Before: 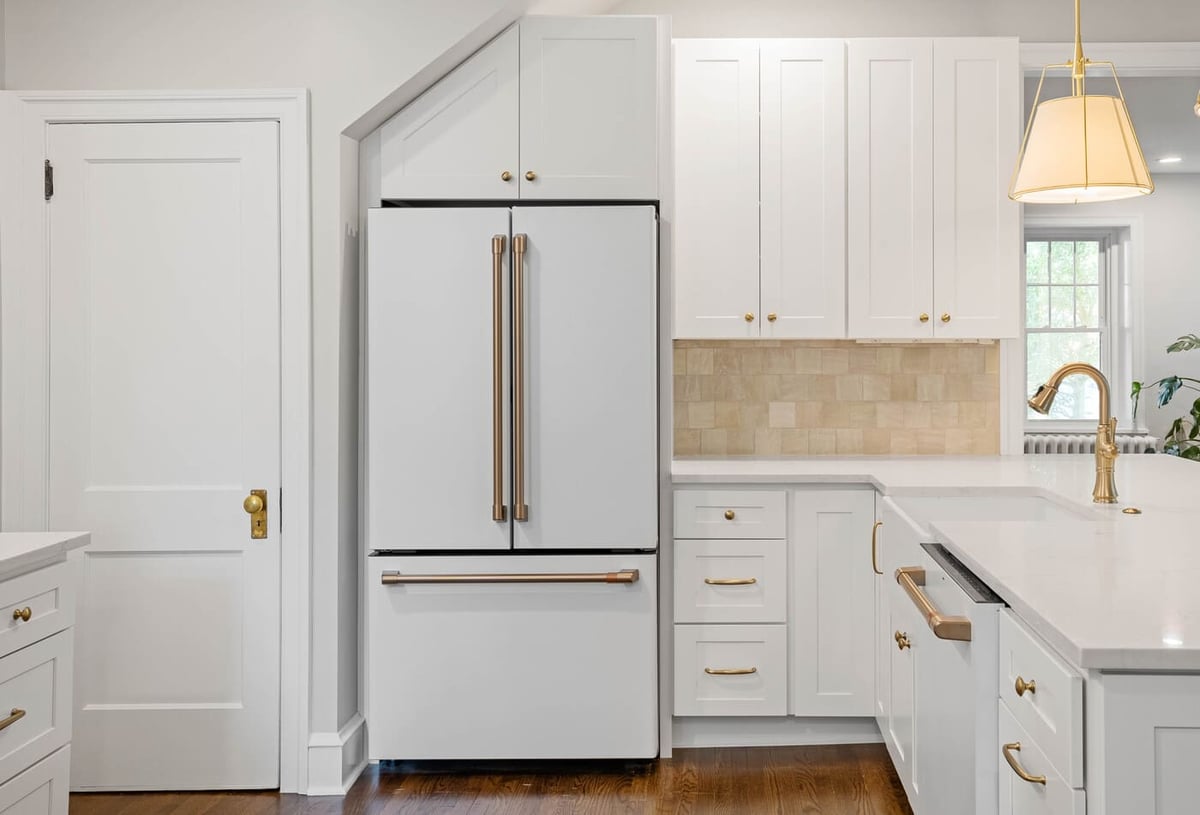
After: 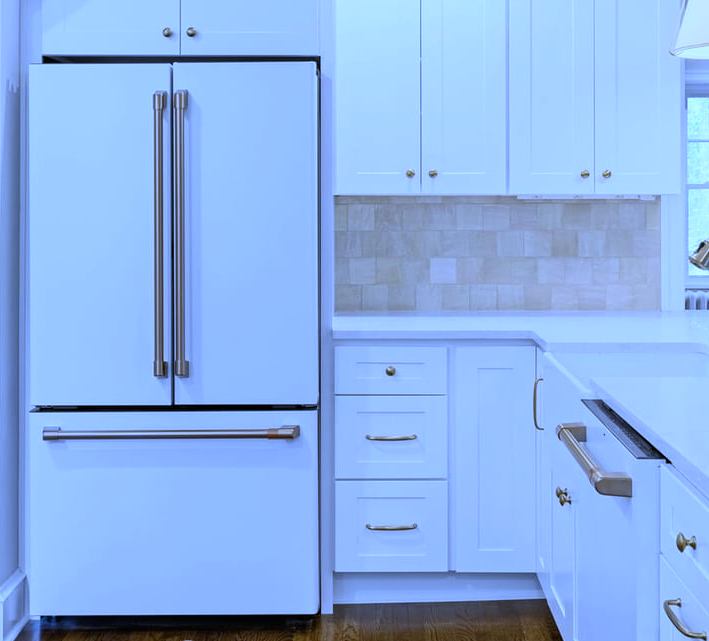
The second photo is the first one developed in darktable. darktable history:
sharpen: radius 2.883, amount 0.868, threshold 47.523
crop and rotate: left 28.256%, top 17.734%, right 12.656%, bottom 3.573%
white balance: red 0.766, blue 1.537
